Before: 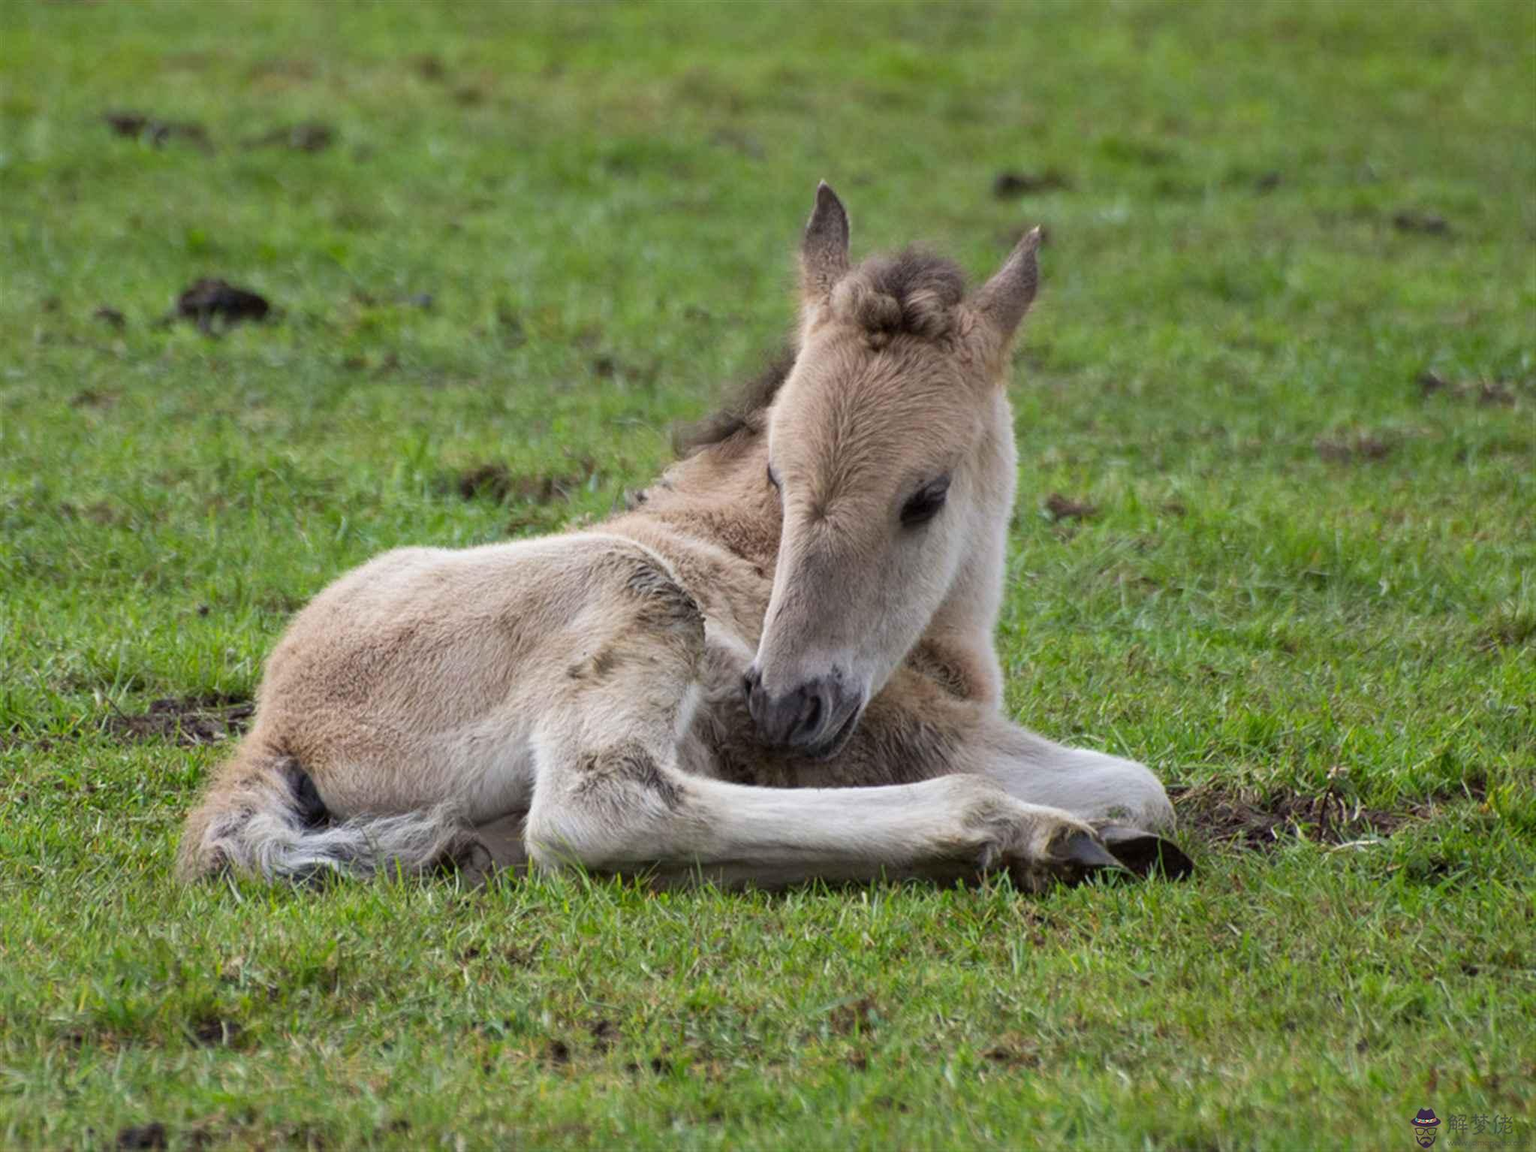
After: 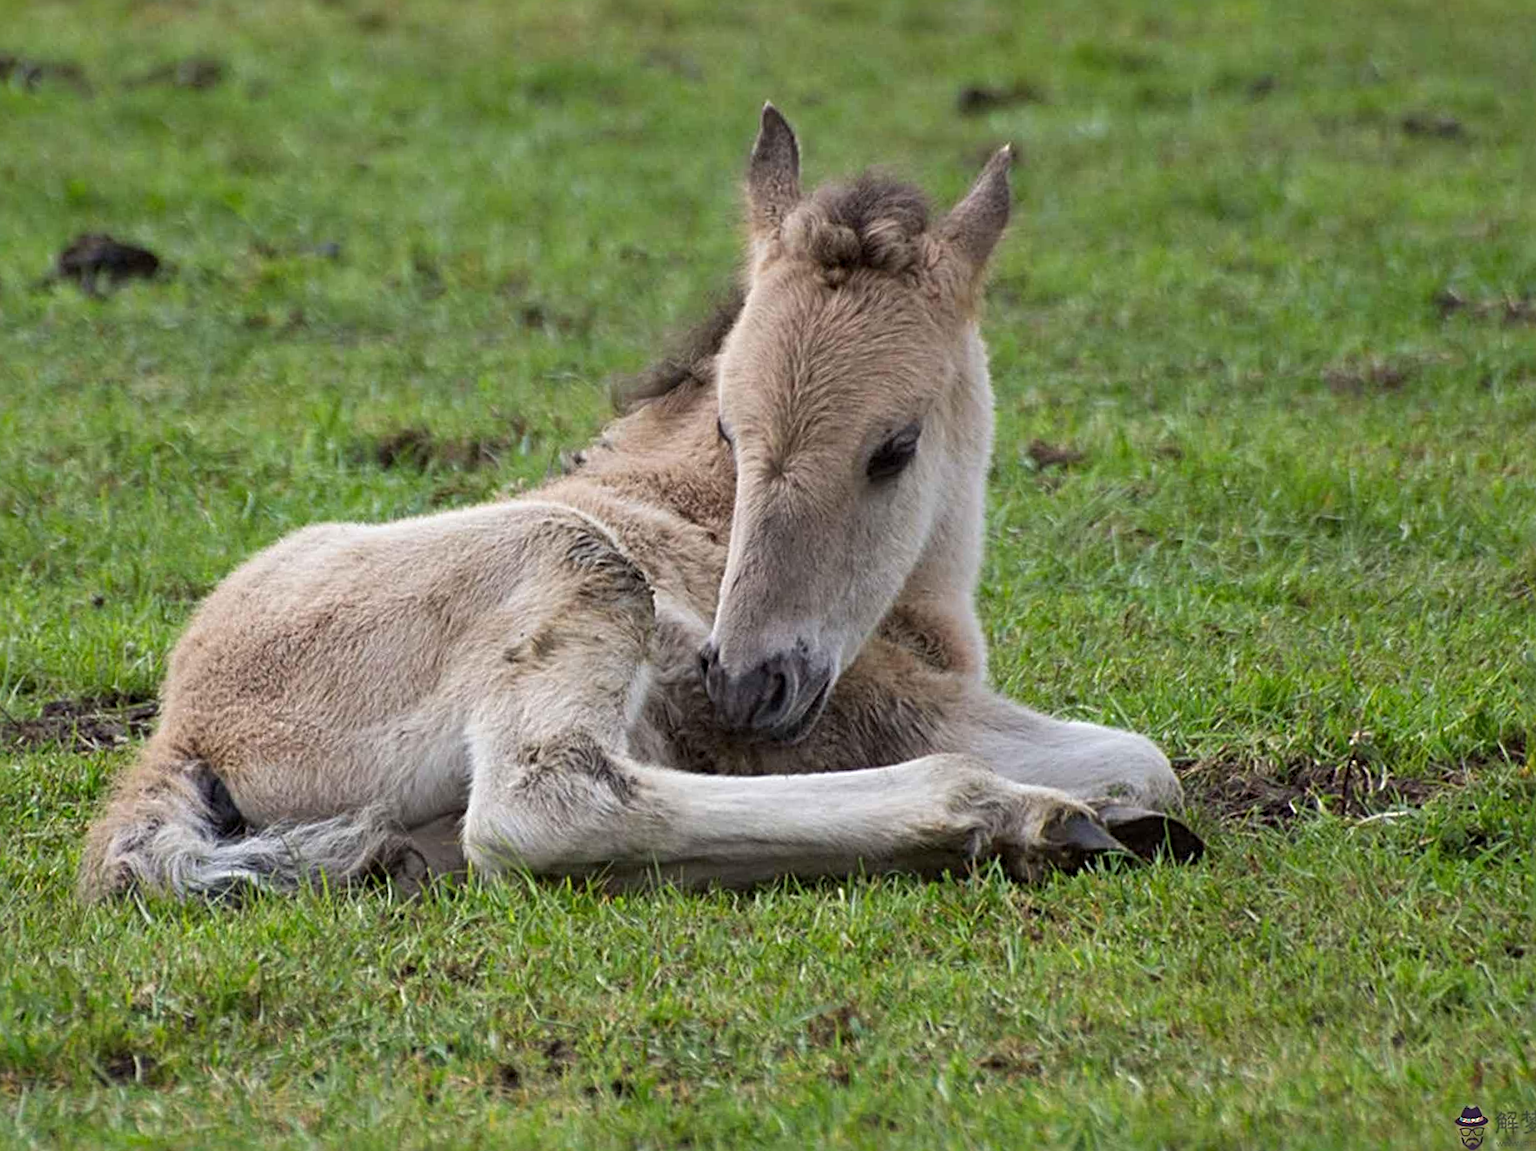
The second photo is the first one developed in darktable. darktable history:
sharpen: radius 4
crop and rotate: angle 1.96°, left 5.673%, top 5.673%
